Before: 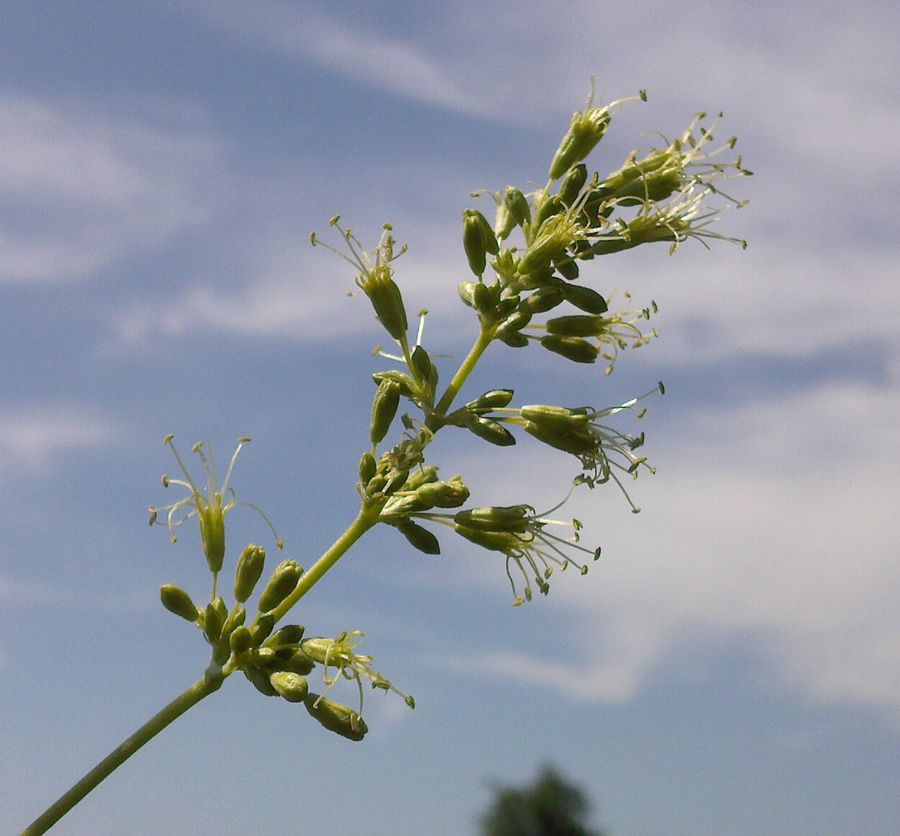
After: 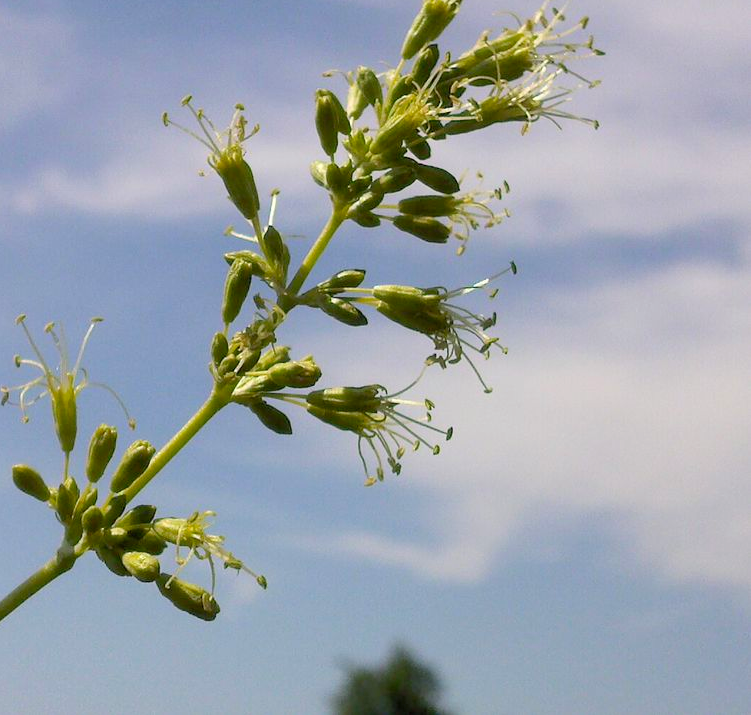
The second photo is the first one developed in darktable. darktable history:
exposure: black level correction 0.005, exposure 0.017 EV, compensate highlight preservation false
crop: left 16.487%, top 14.432%
contrast brightness saturation: contrast 0.073, brightness 0.079, saturation 0.176
